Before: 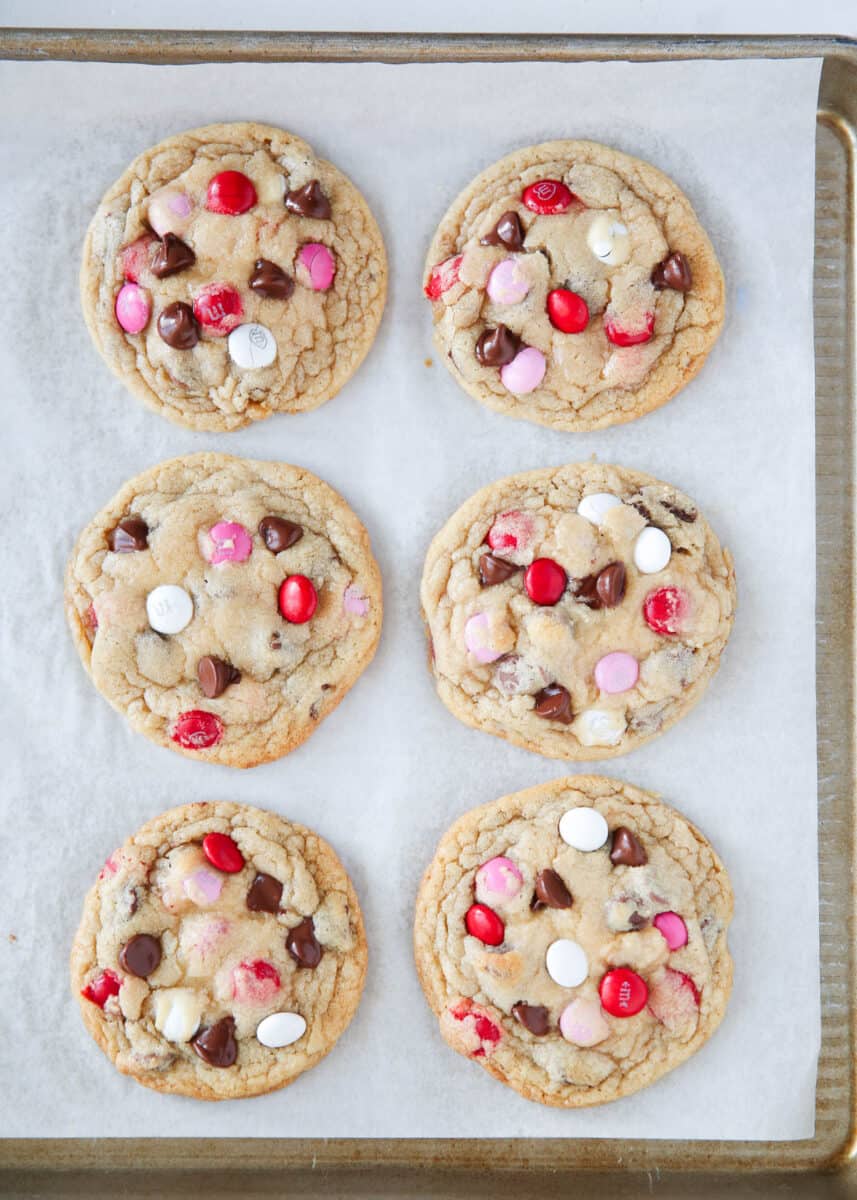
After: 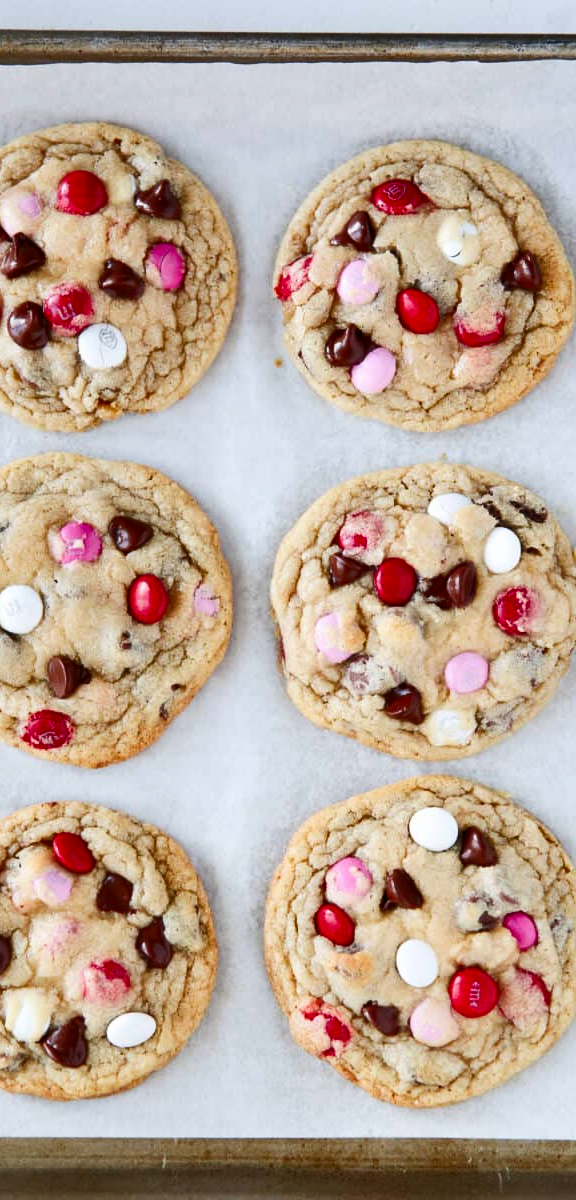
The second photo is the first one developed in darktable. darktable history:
shadows and highlights: soften with gaussian
contrast brightness saturation: contrast 0.204, brightness -0.11, saturation 0.1
levels: levels [0.018, 0.493, 1]
crop and rotate: left 17.516%, right 15.163%
